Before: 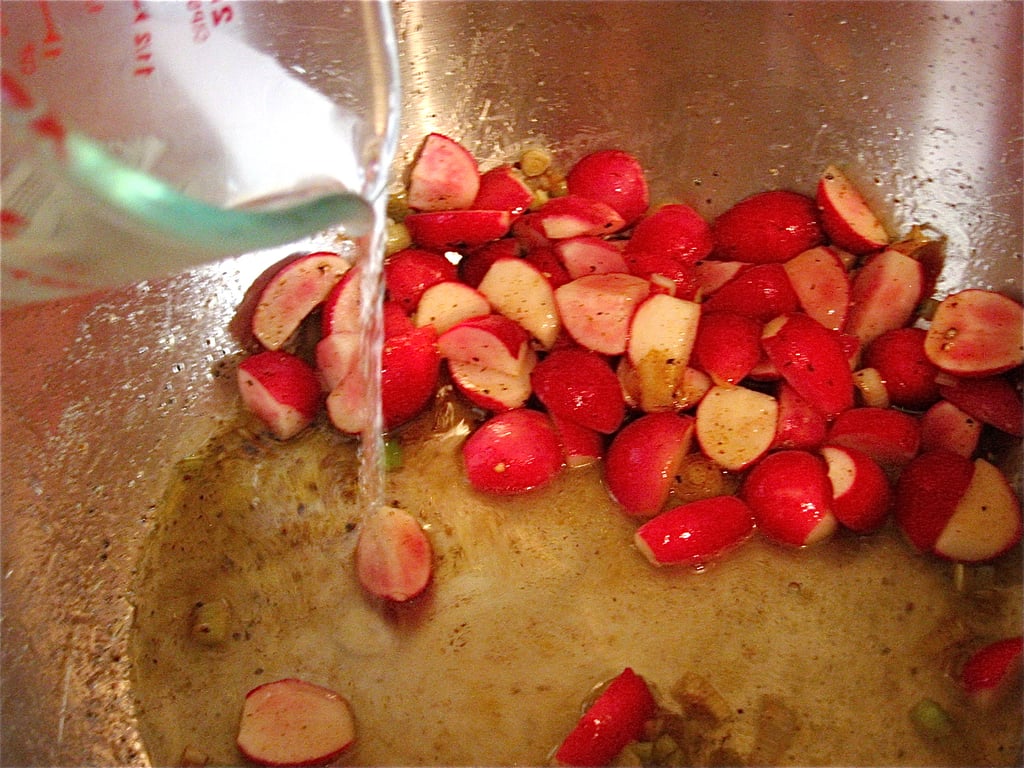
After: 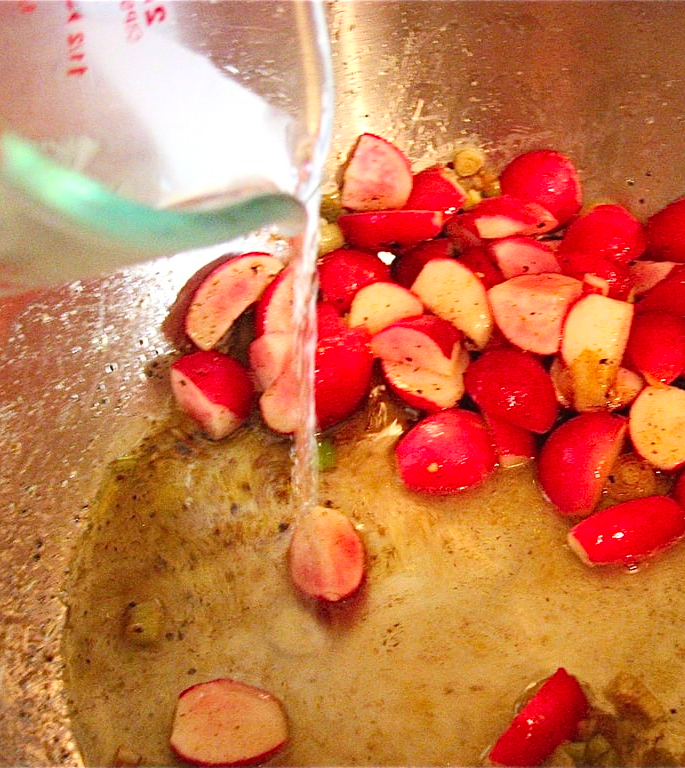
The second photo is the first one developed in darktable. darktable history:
contrast brightness saturation: contrast 0.203, brightness 0.17, saturation 0.218
crop and rotate: left 6.543%, right 26.522%
